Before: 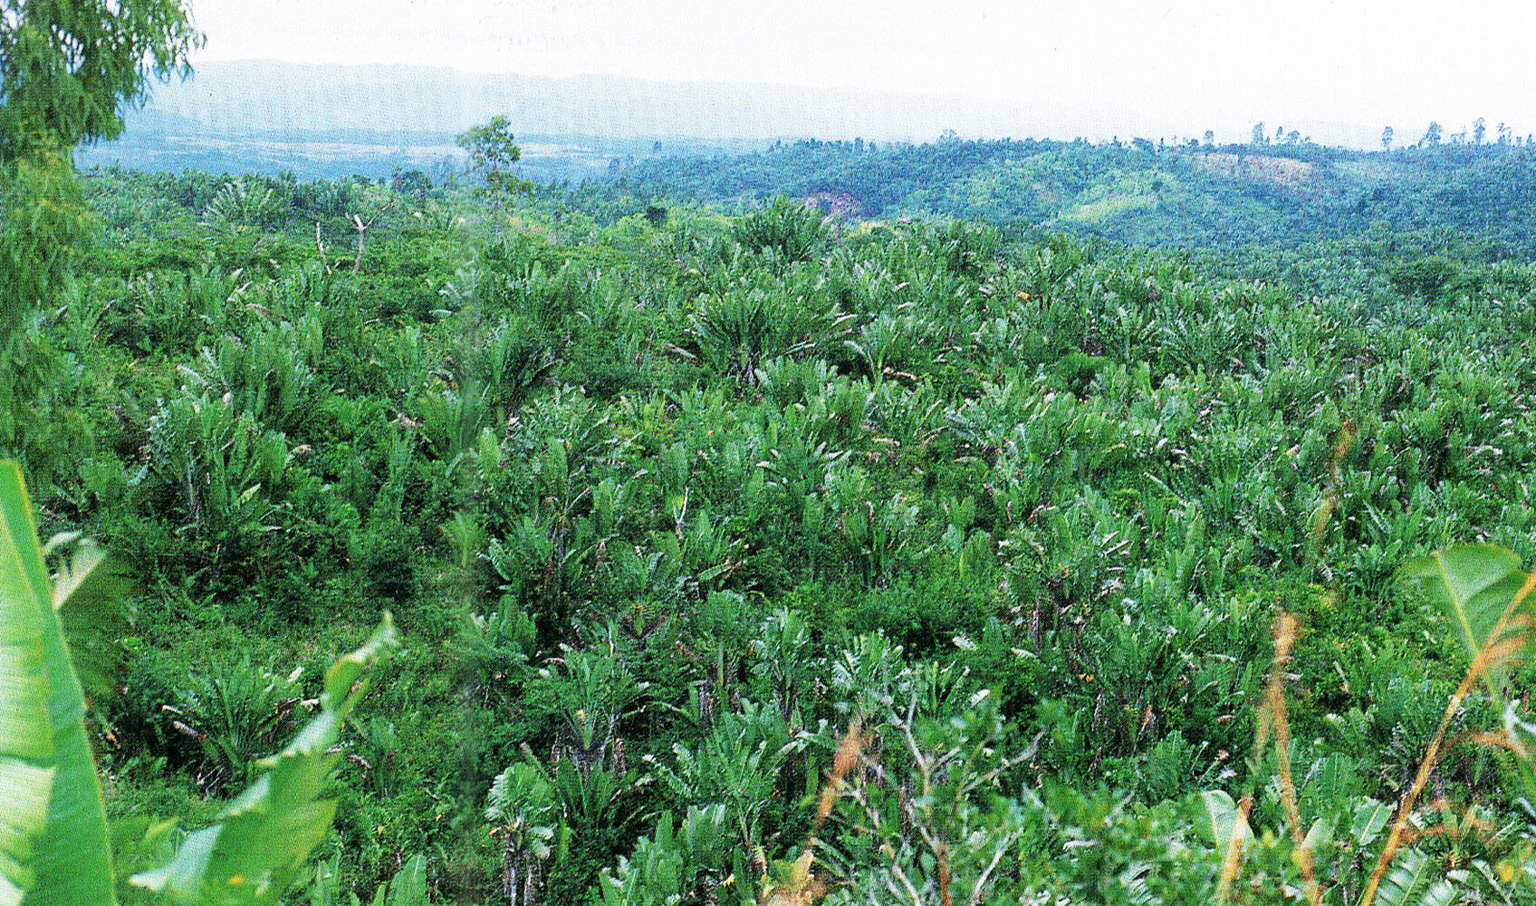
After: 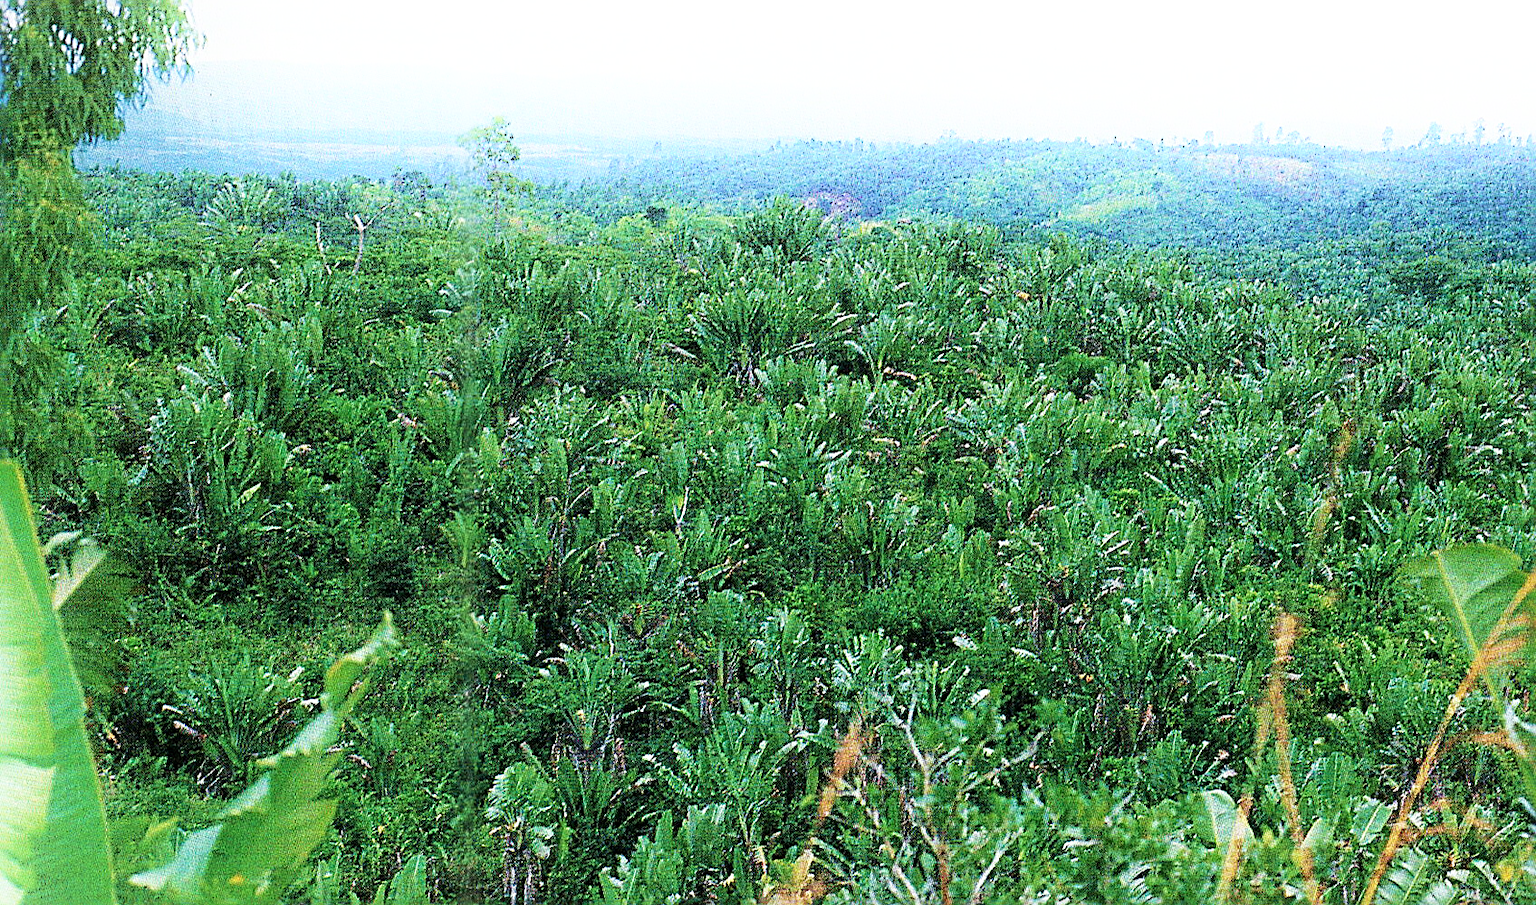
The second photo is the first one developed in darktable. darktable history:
sharpen: radius 2.658, amount 0.677
tone equalizer: -7 EV 0.176 EV, -6 EV 0.085 EV, -5 EV 0.108 EV, -4 EV 0.033 EV, -2 EV -0.034 EV, -1 EV -0.05 EV, +0 EV -0.05 EV, mask exposure compensation -0.488 EV
shadows and highlights: shadows -21.93, highlights 99.46, soften with gaussian
velvia: on, module defaults
